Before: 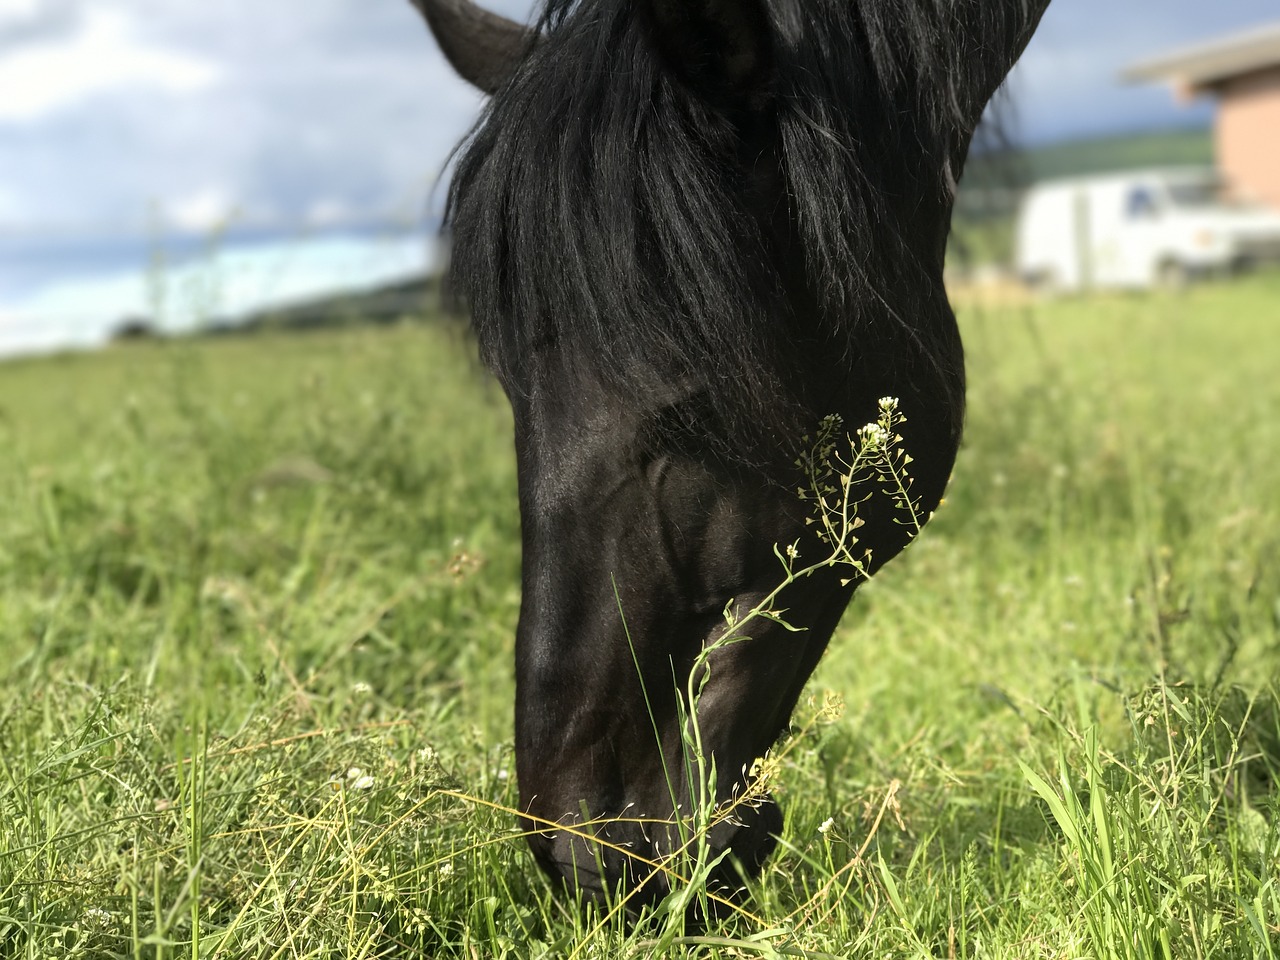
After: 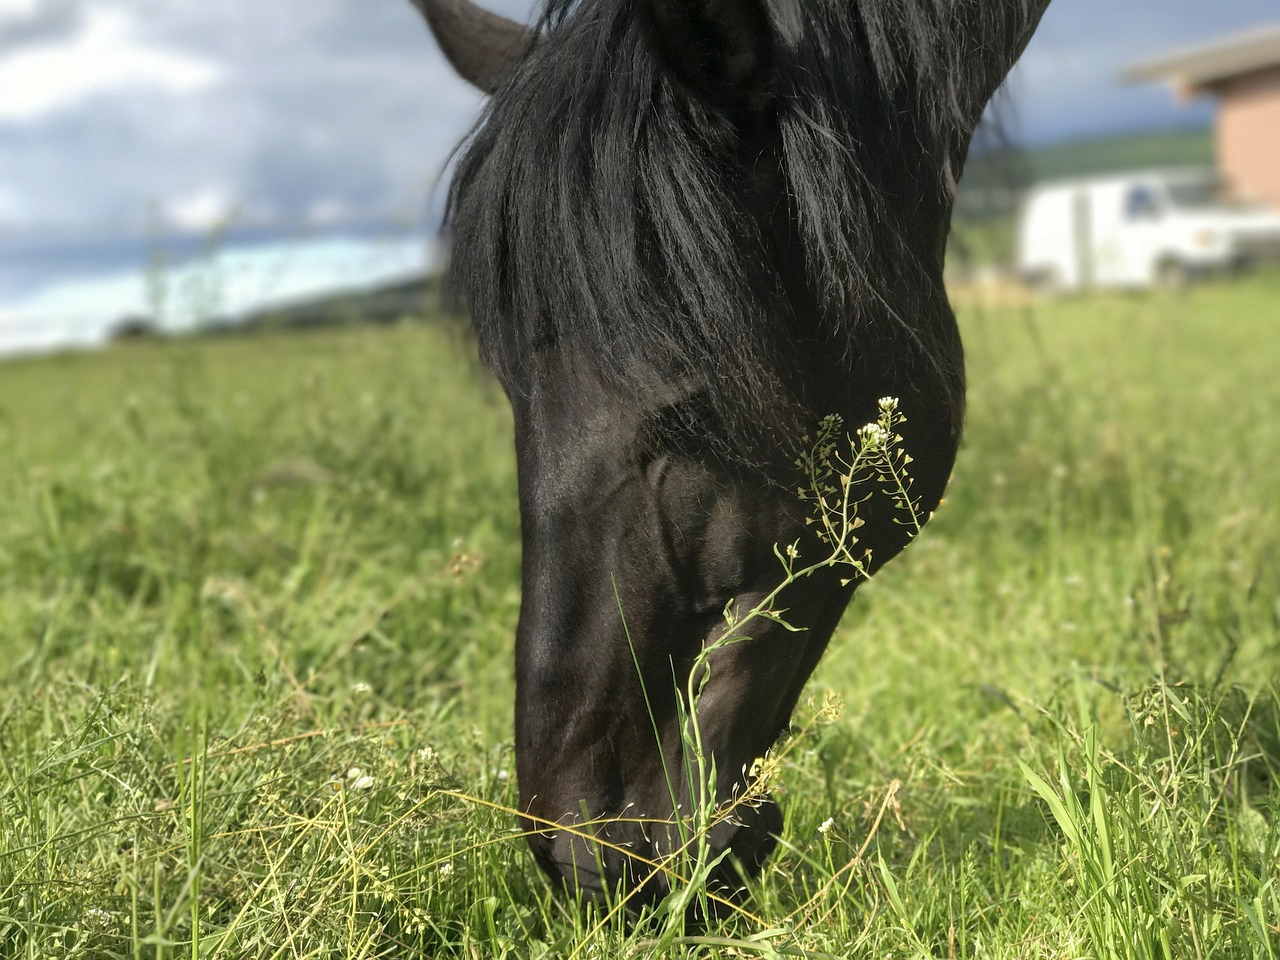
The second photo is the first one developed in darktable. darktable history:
shadows and highlights: highlights color adjustment 0.217%
